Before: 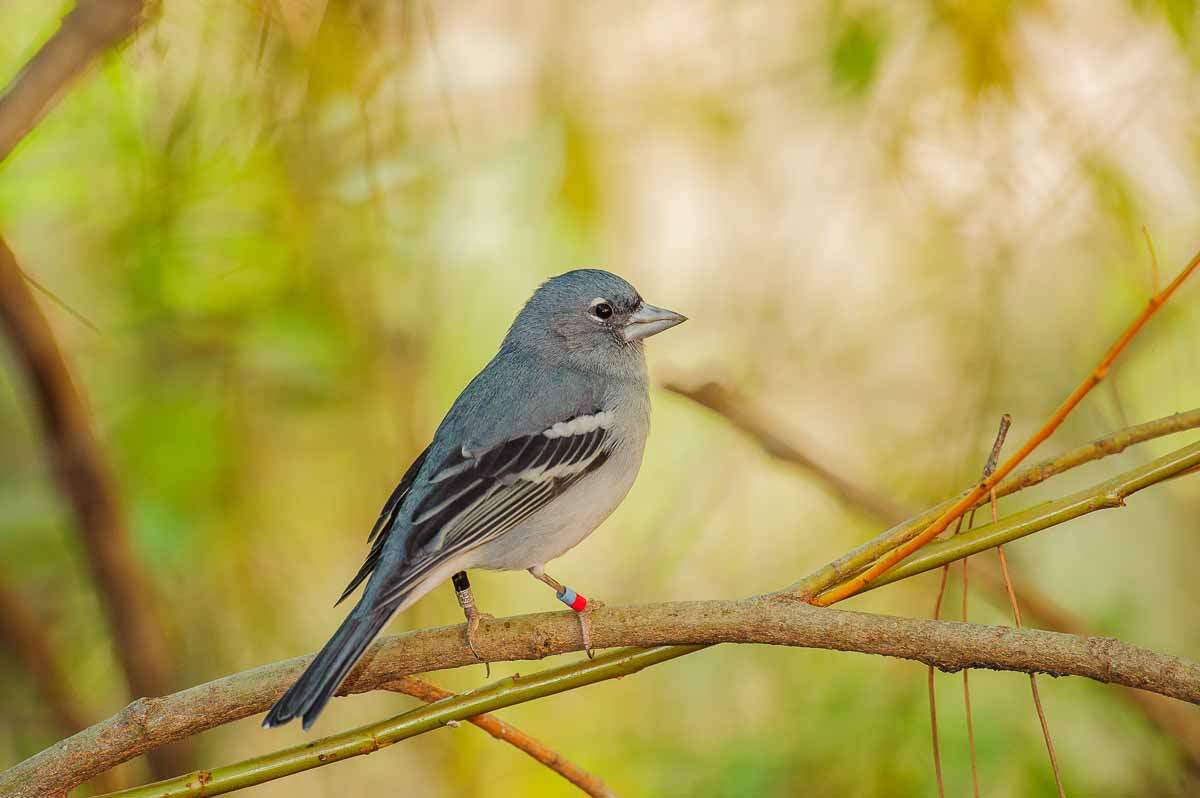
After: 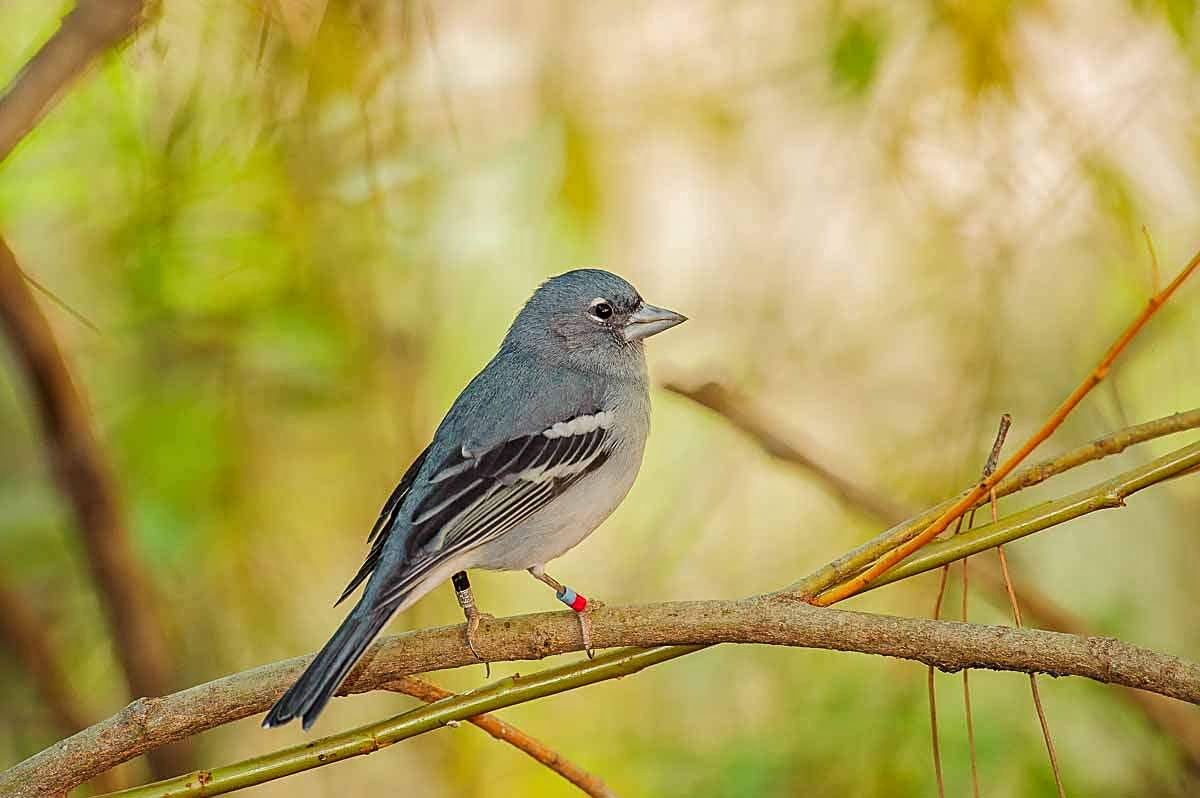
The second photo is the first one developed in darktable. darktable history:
local contrast: mode bilateral grid, contrast 28, coarseness 17, detail 115%, midtone range 0.2
sharpen: on, module defaults
